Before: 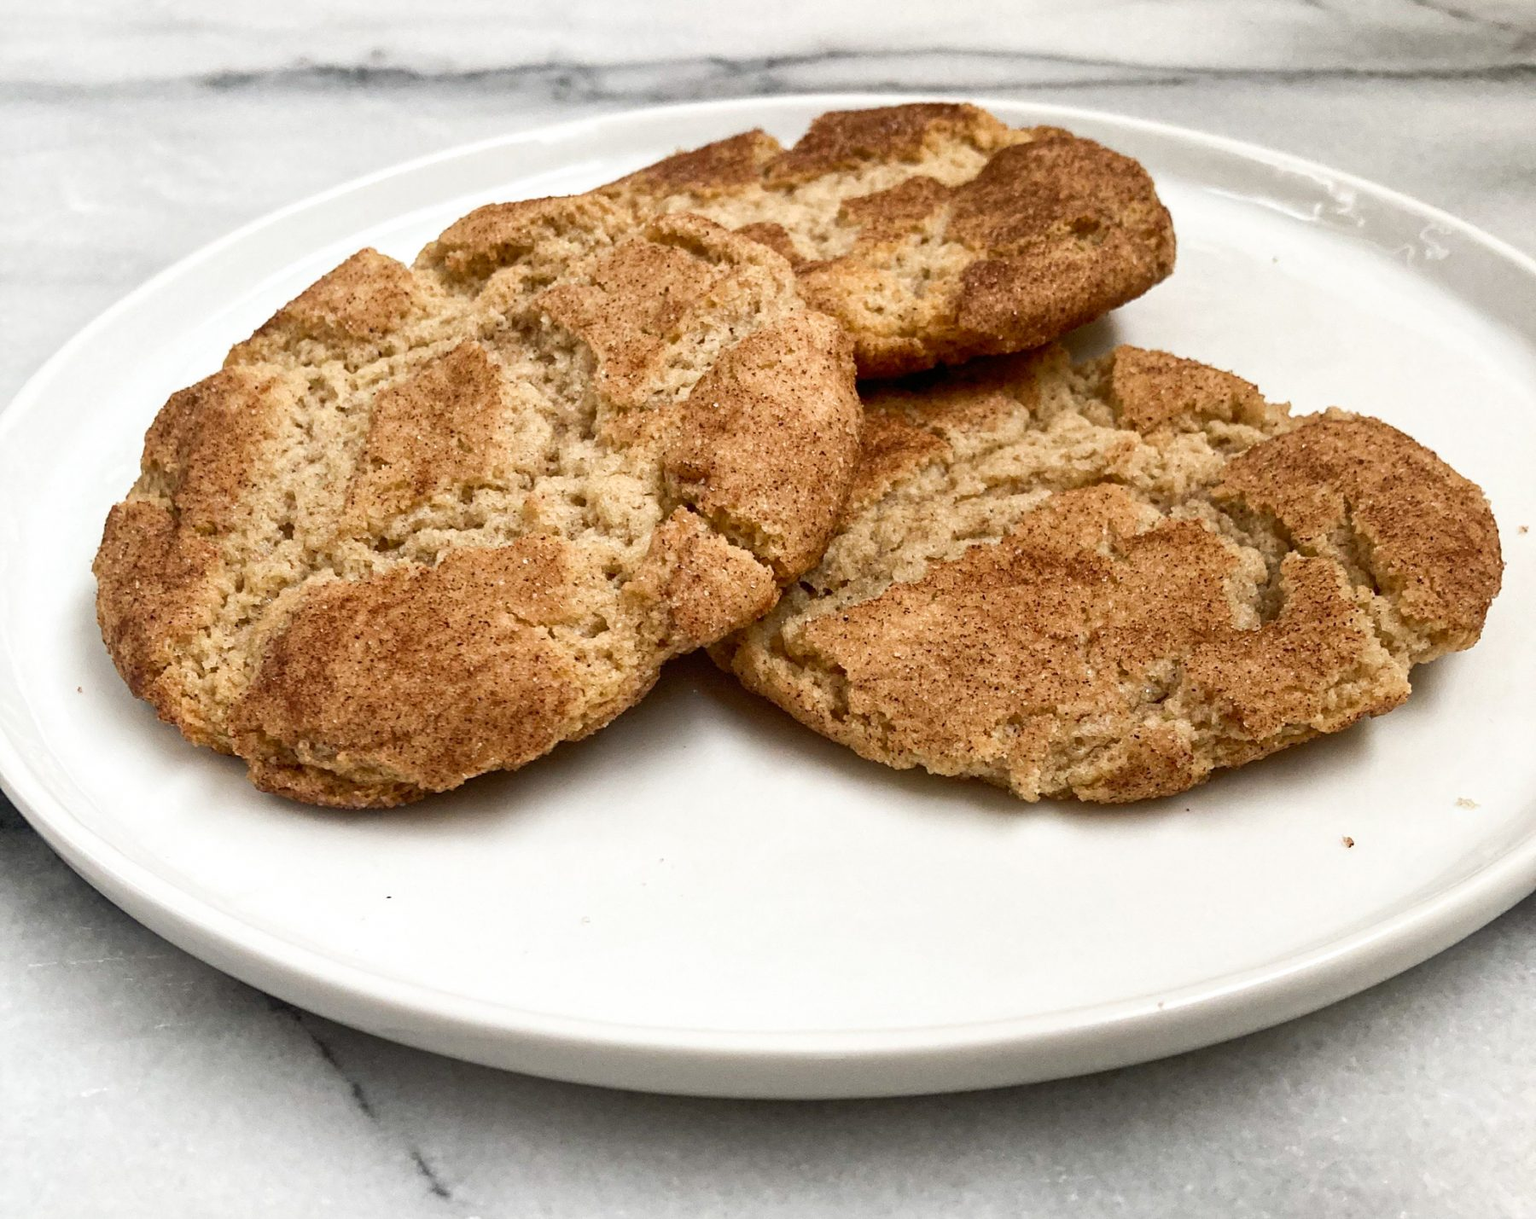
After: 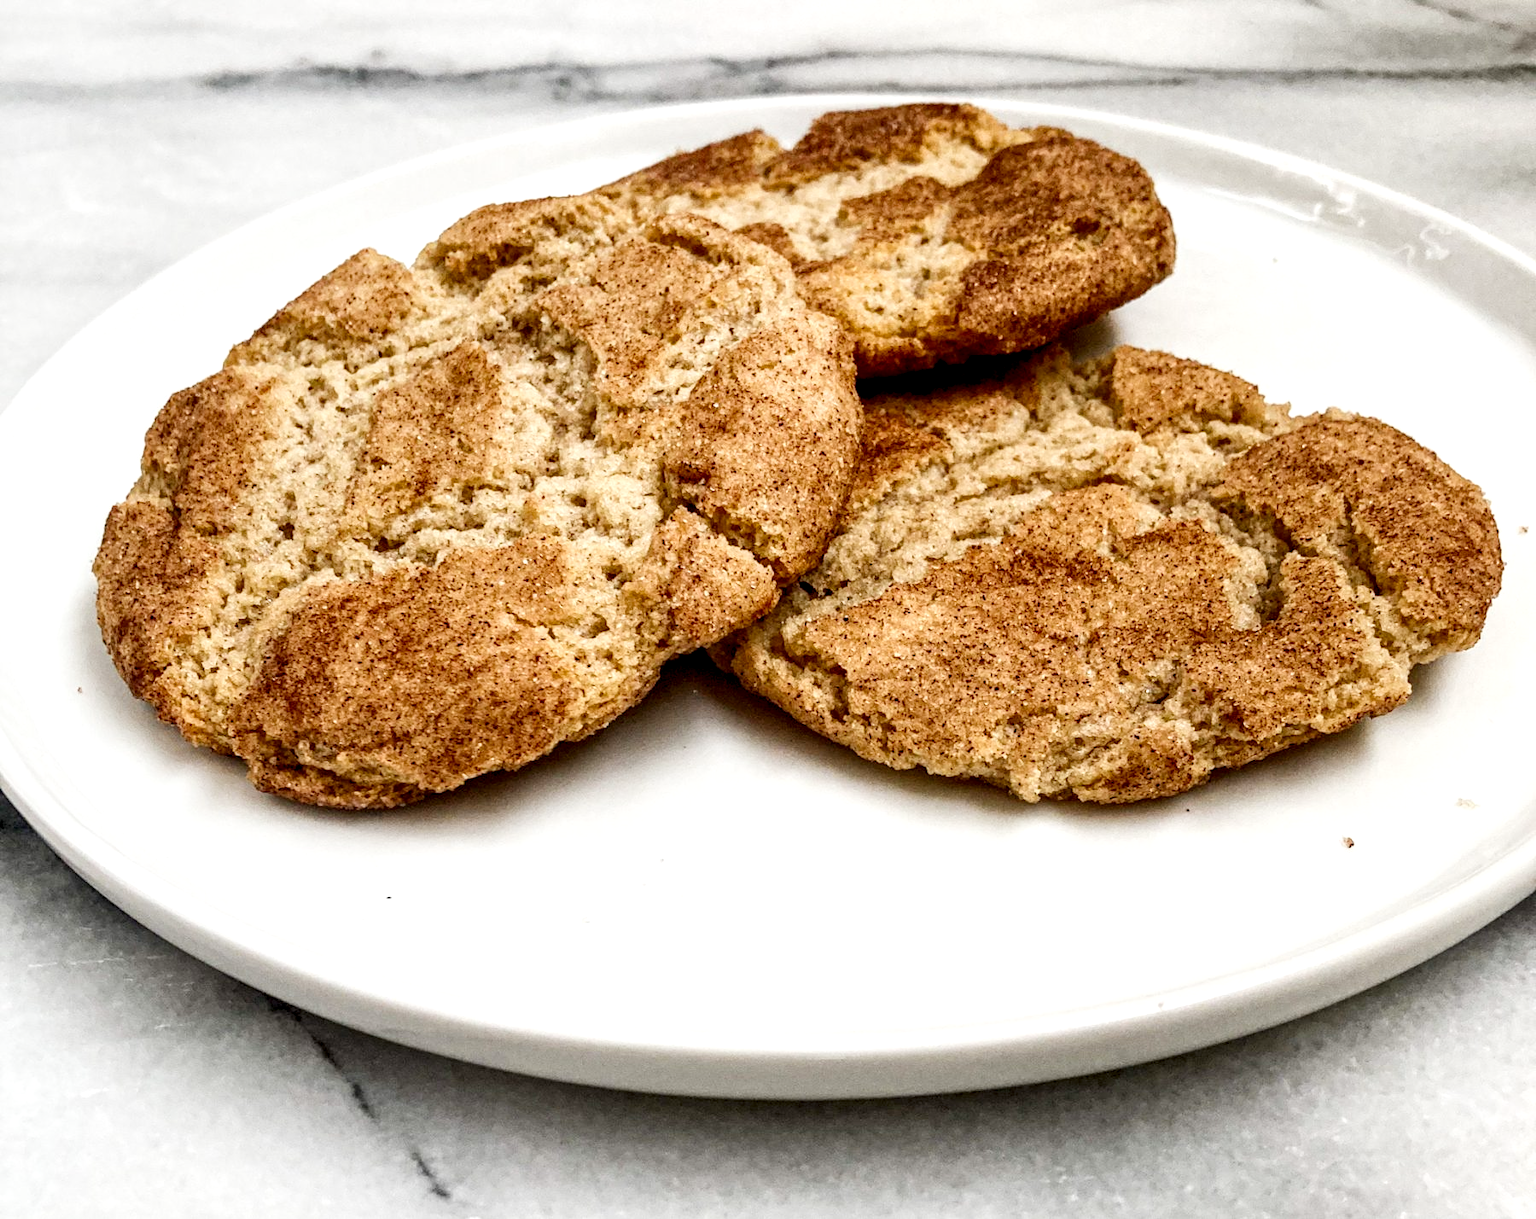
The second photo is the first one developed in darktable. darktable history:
local contrast: detail 150%
tone curve: curves: ch0 [(0, 0) (0.004, 0.001) (0.133, 0.112) (0.325, 0.362) (0.832, 0.893) (1, 1)], preserve colors none
